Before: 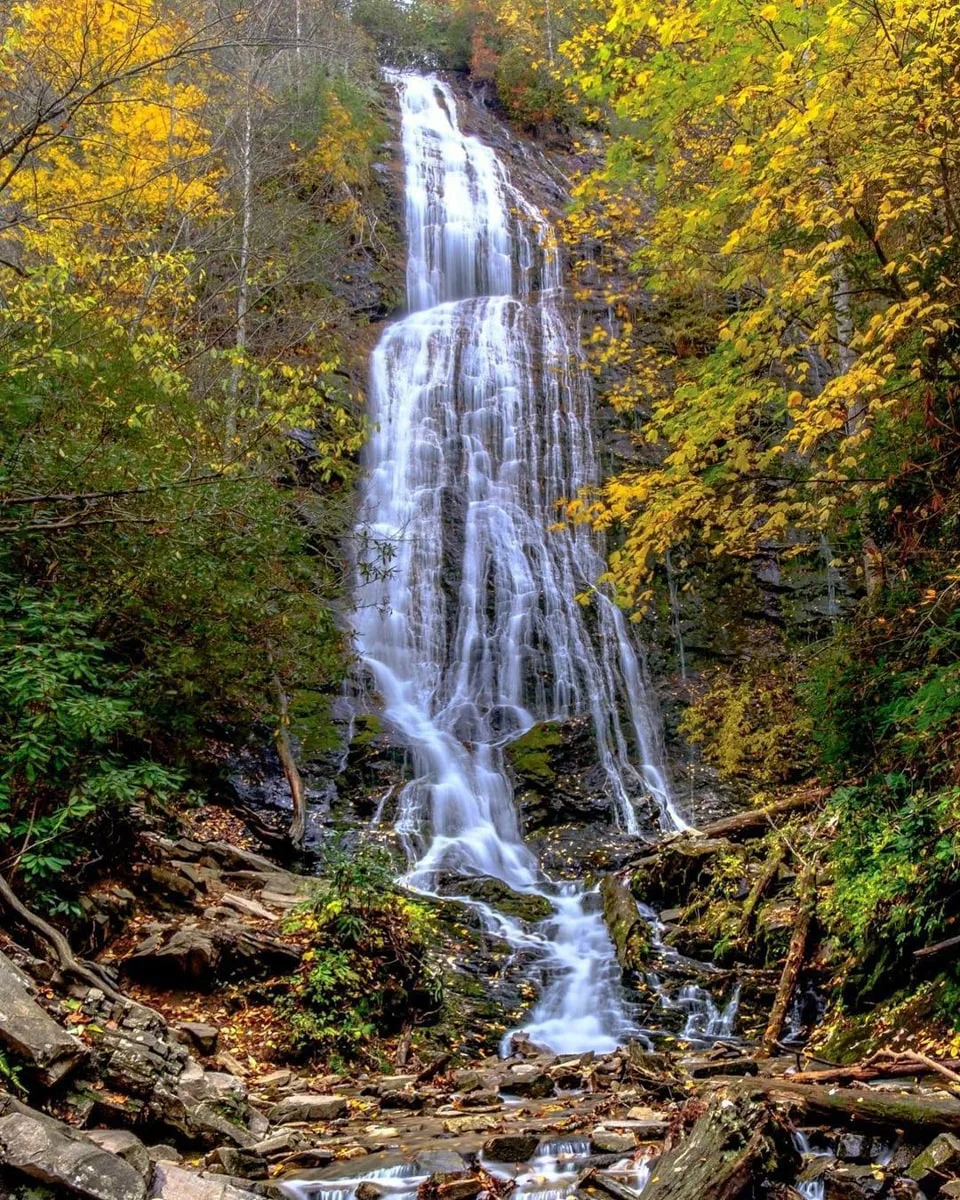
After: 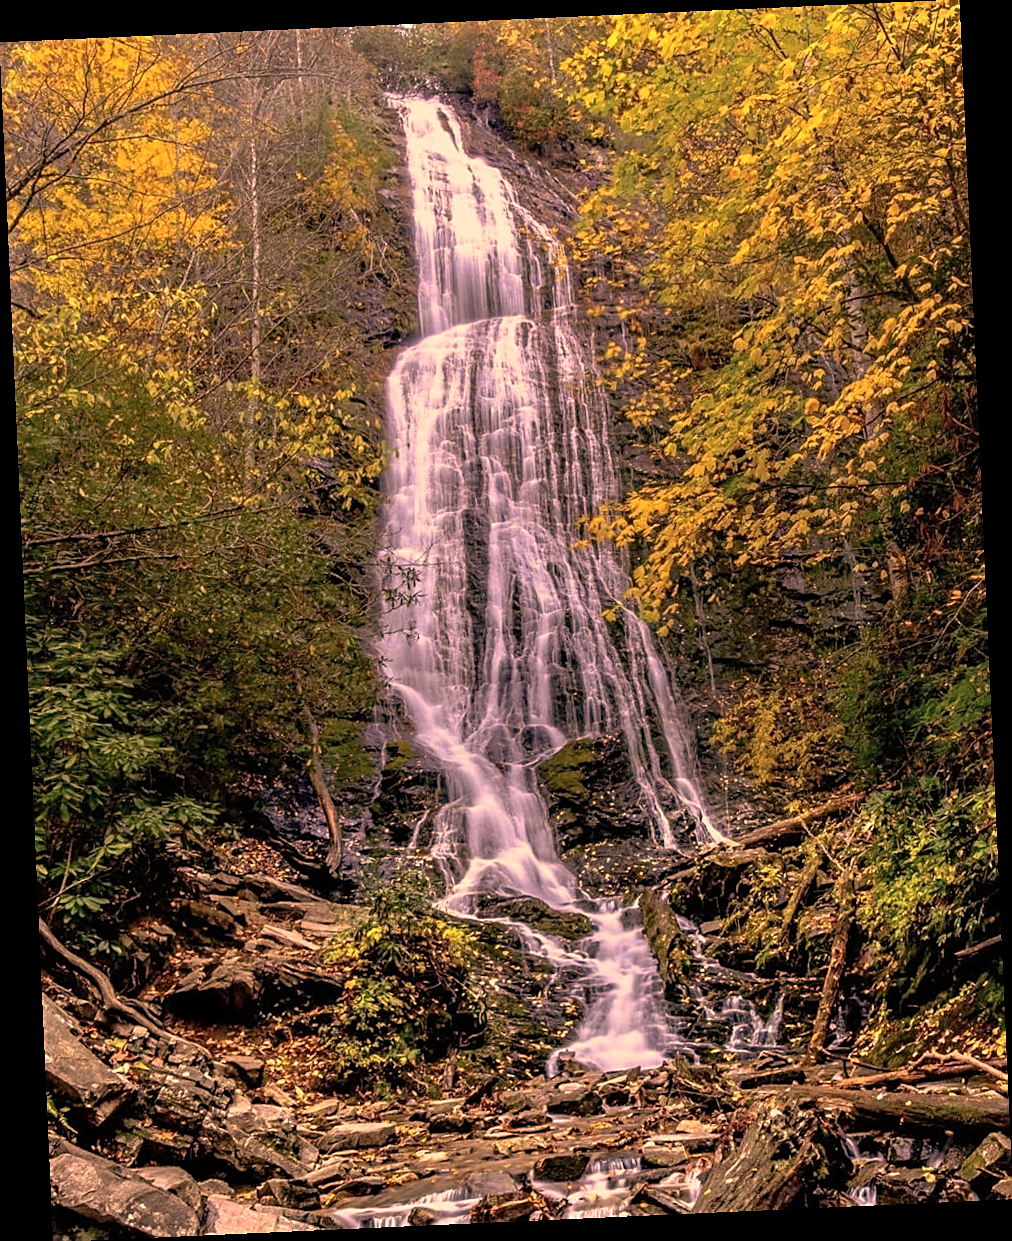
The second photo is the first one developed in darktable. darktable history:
color correction: highlights a* 40, highlights b* 40, saturation 0.69
rotate and perspective: rotation -2.56°, automatic cropping off
sharpen: on, module defaults
